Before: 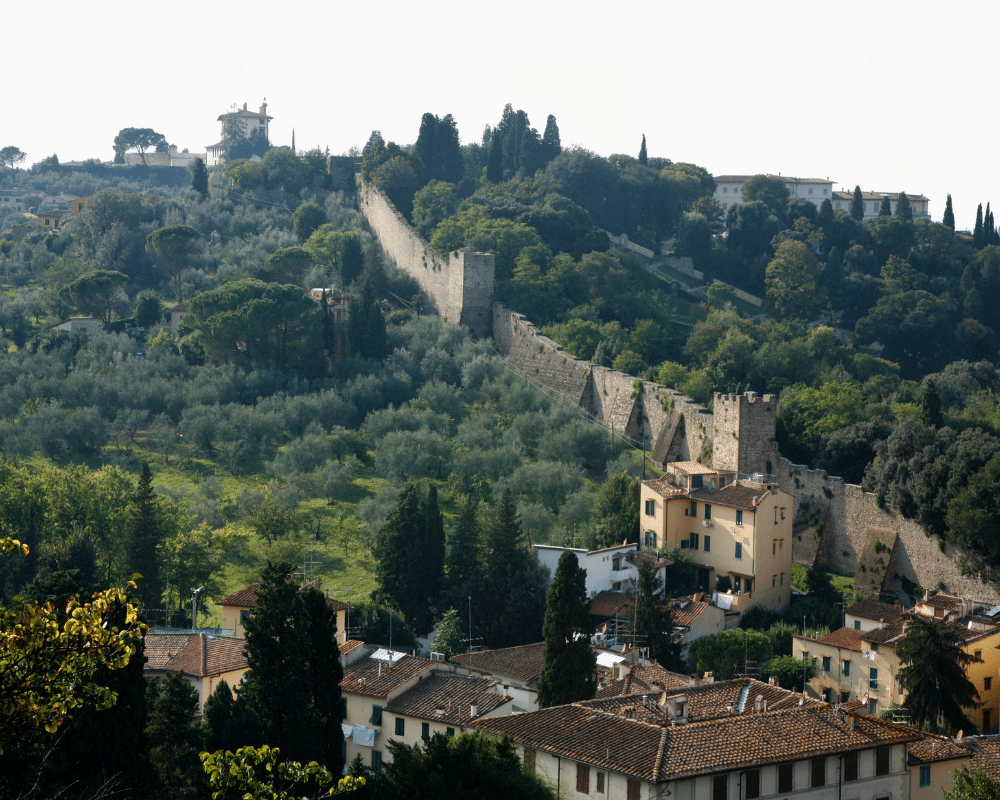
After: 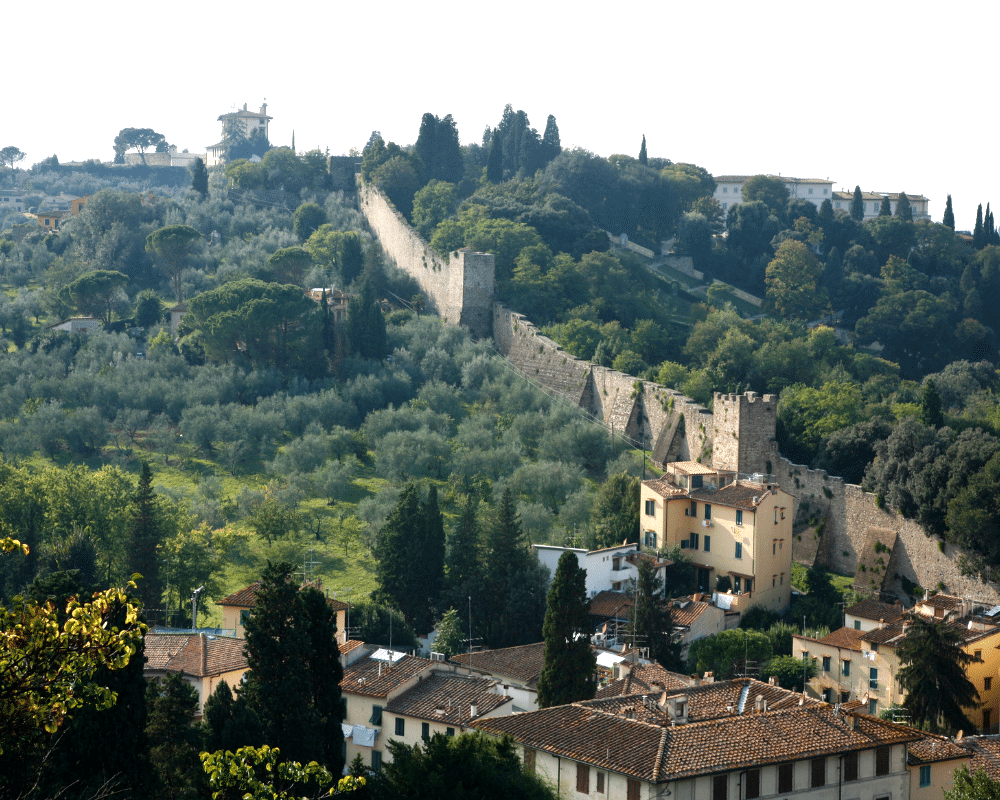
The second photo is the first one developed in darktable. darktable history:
exposure: exposure 0.491 EV, compensate highlight preservation false
